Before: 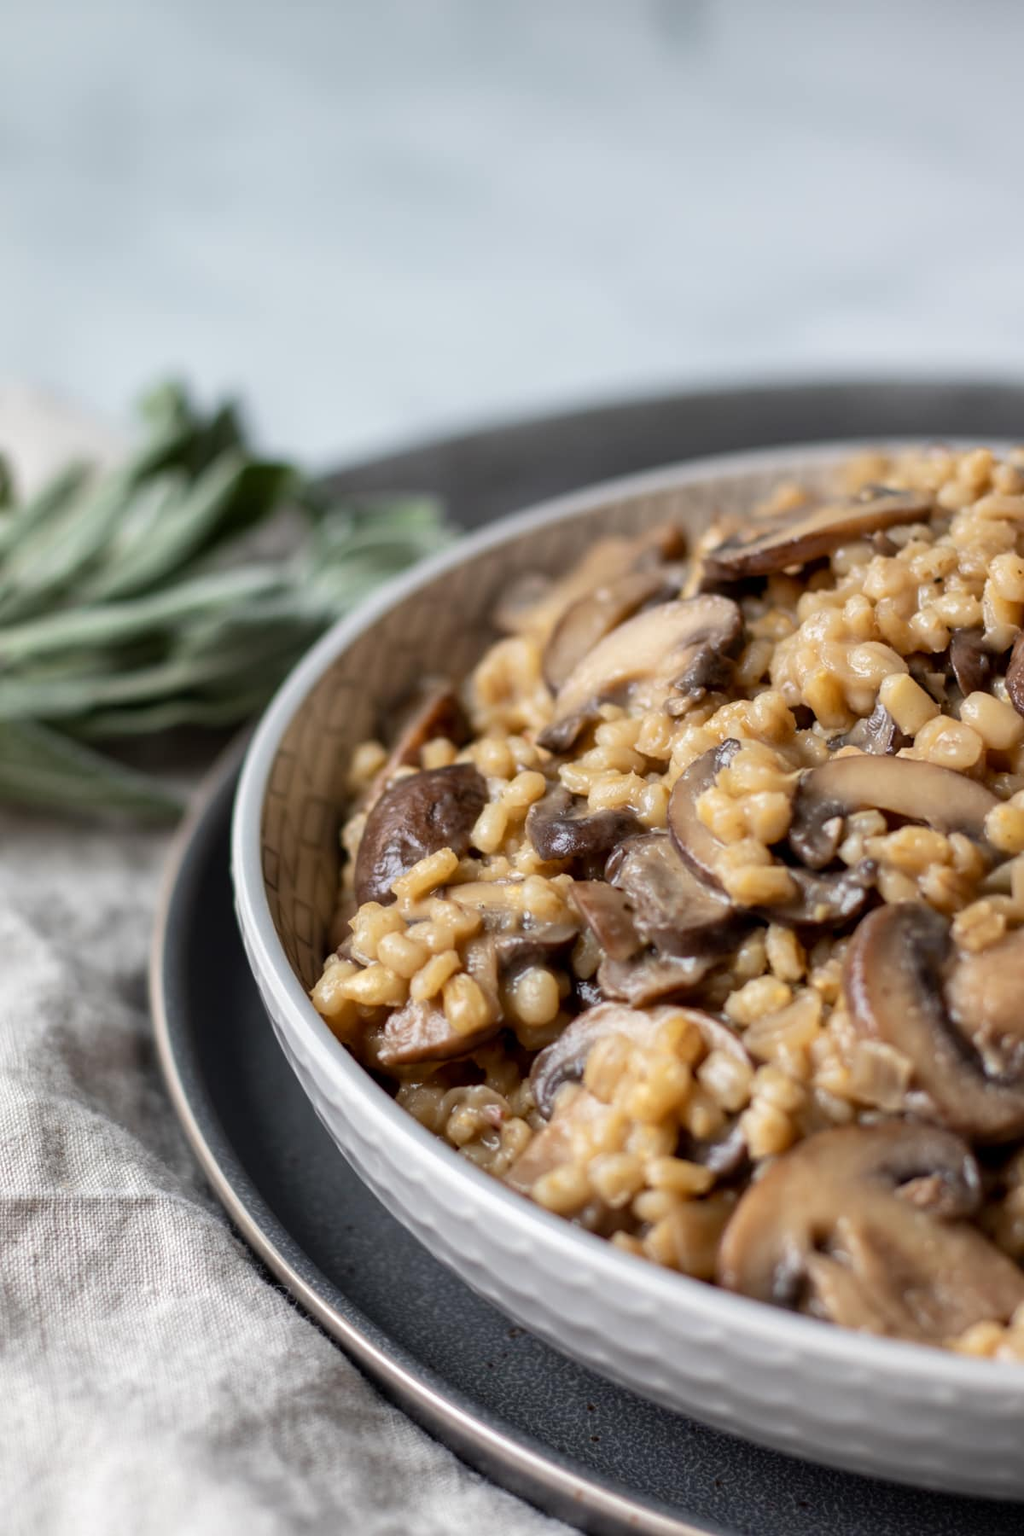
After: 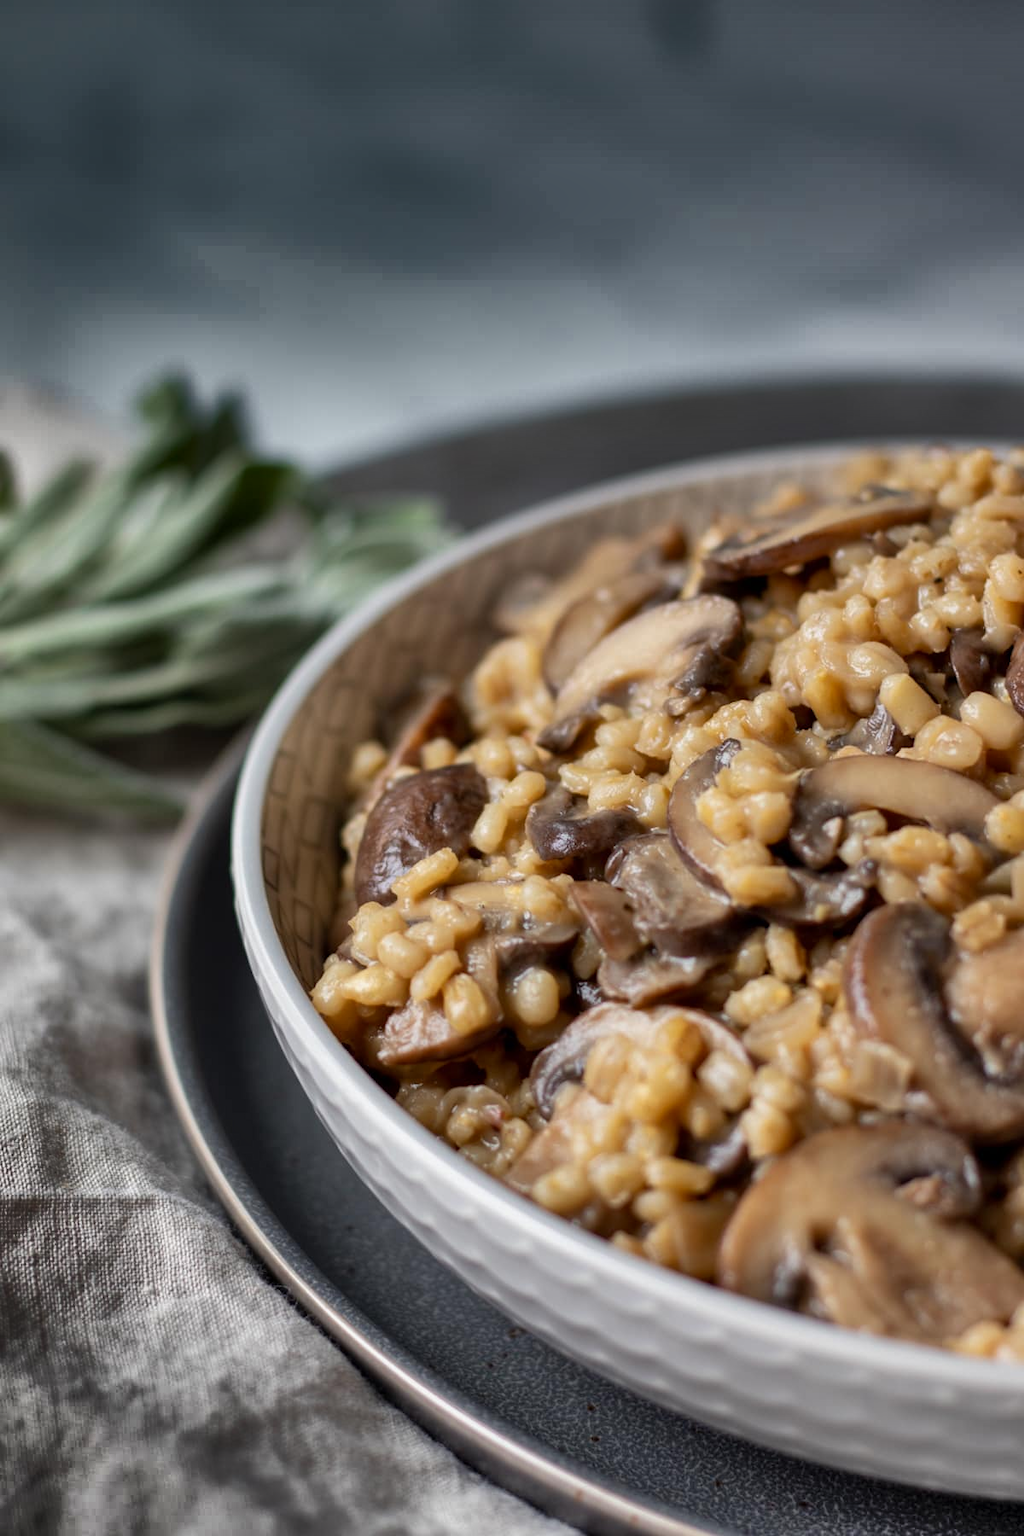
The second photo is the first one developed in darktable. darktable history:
shadows and highlights: radius 122.57, shadows 98.74, white point adjustment -3, highlights -98.86, soften with gaussian
